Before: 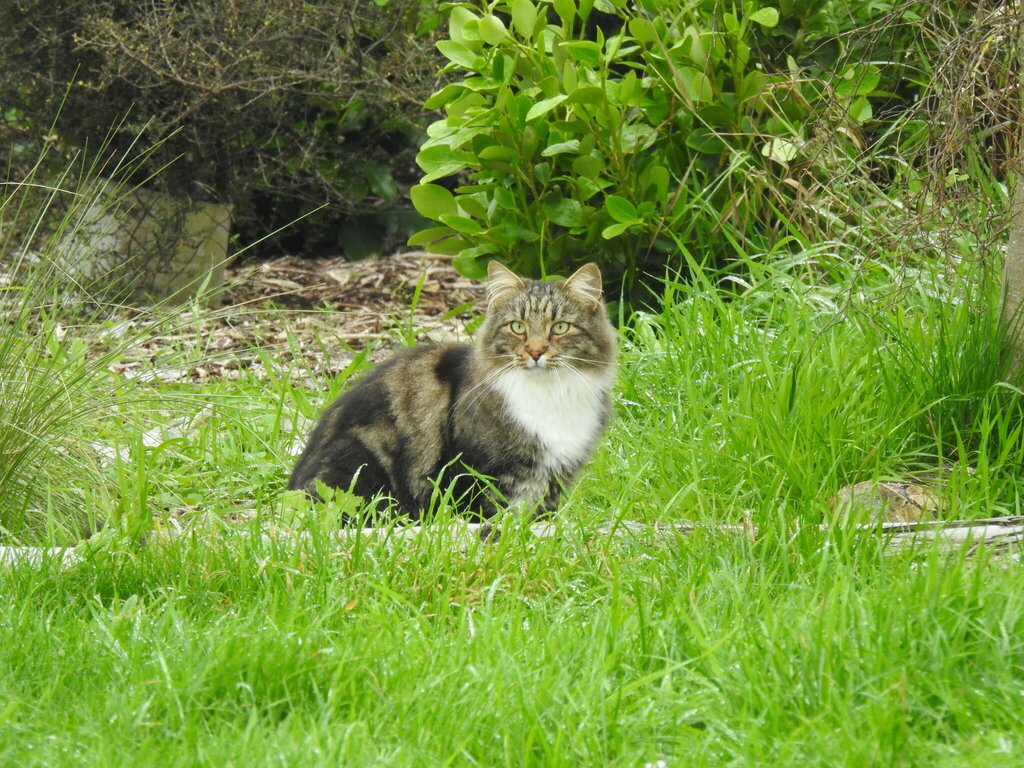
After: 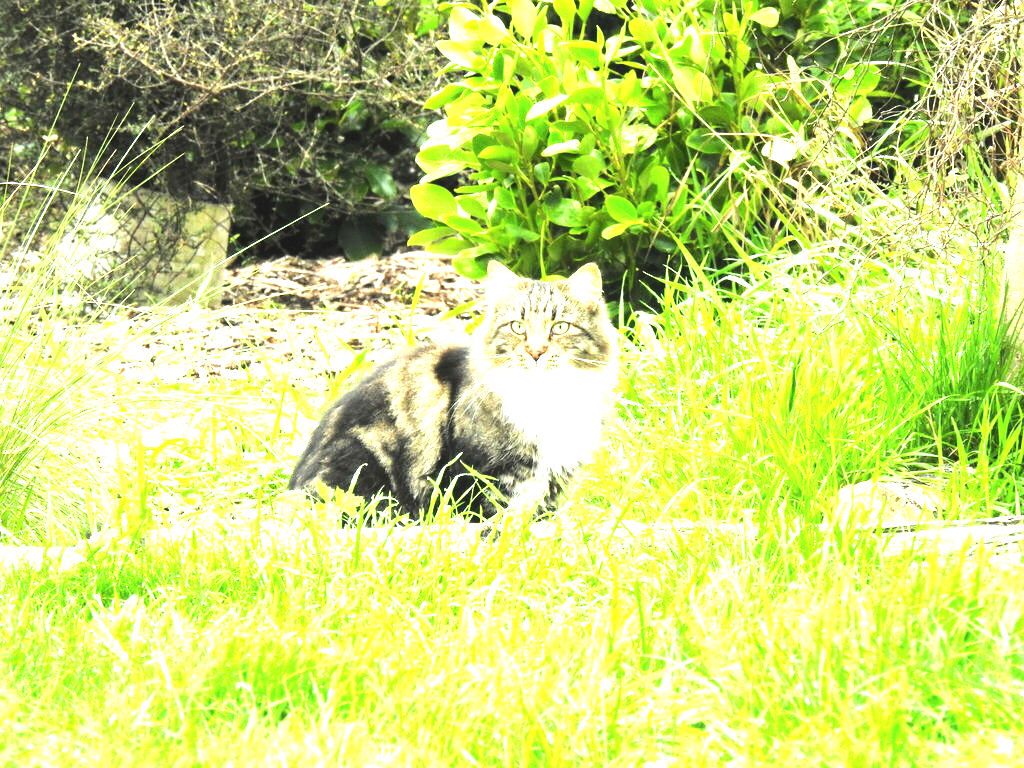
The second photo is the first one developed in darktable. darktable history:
exposure: black level correction -0.002, exposure 1.35 EV, compensate highlight preservation false
tone equalizer: -8 EV -1.08 EV, -7 EV -1.01 EV, -6 EV -0.867 EV, -5 EV -0.578 EV, -3 EV 0.578 EV, -2 EV 0.867 EV, -1 EV 1.01 EV, +0 EV 1.08 EV, edges refinement/feathering 500, mask exposure compensation -1.57 EV, preserve details no
